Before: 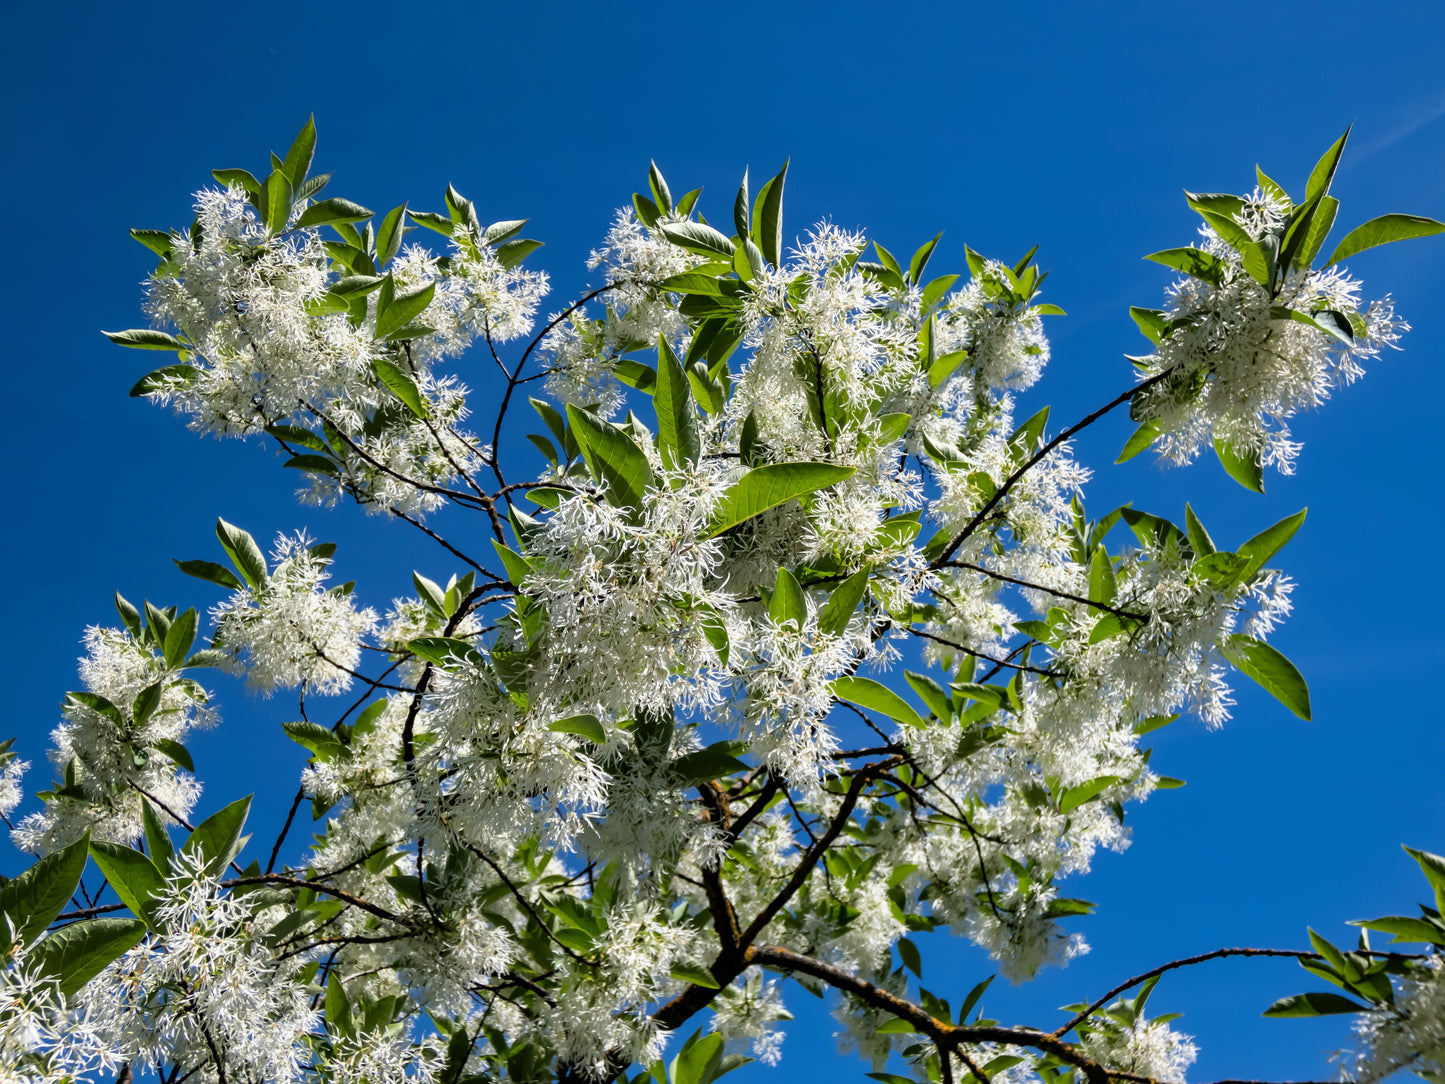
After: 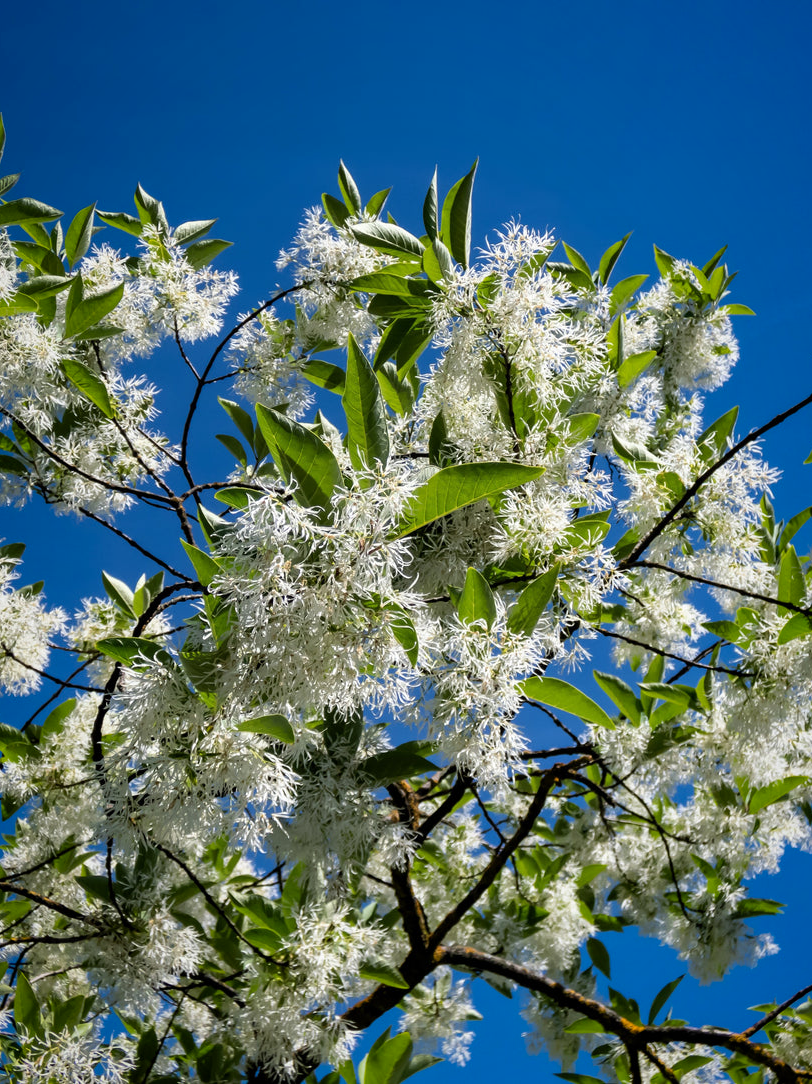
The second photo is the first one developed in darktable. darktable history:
crop: left 21.551%, right 22.255%
vignetting: fall-off start 72.67%, fall-off radius 108.16%, saturation 0.371, width/height ratio 0.731
